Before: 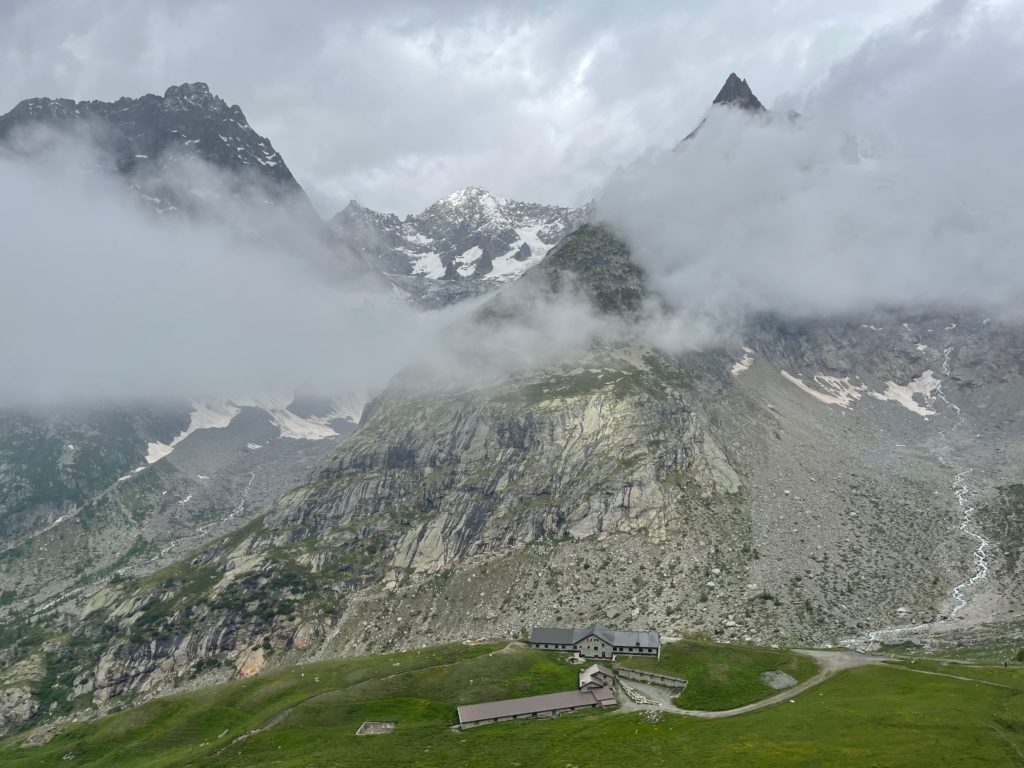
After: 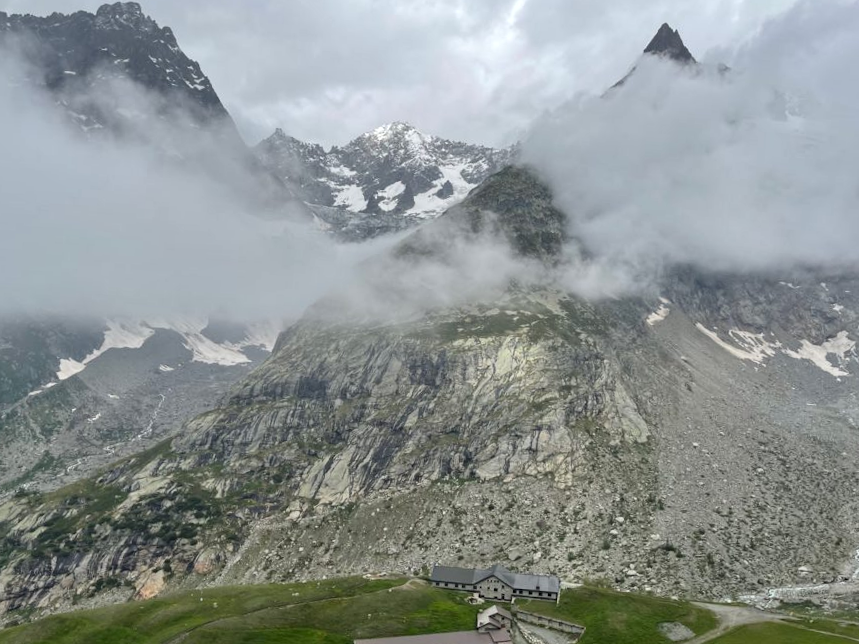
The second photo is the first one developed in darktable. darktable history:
local contrast: mode bilateral grid, contrast 25, coarseness 50, detail 123%, midtone range 0.2
crop and rotate: angle -3.27°, left 5.211%, top 5.211%, right 4.607%, bottom 4.607%
